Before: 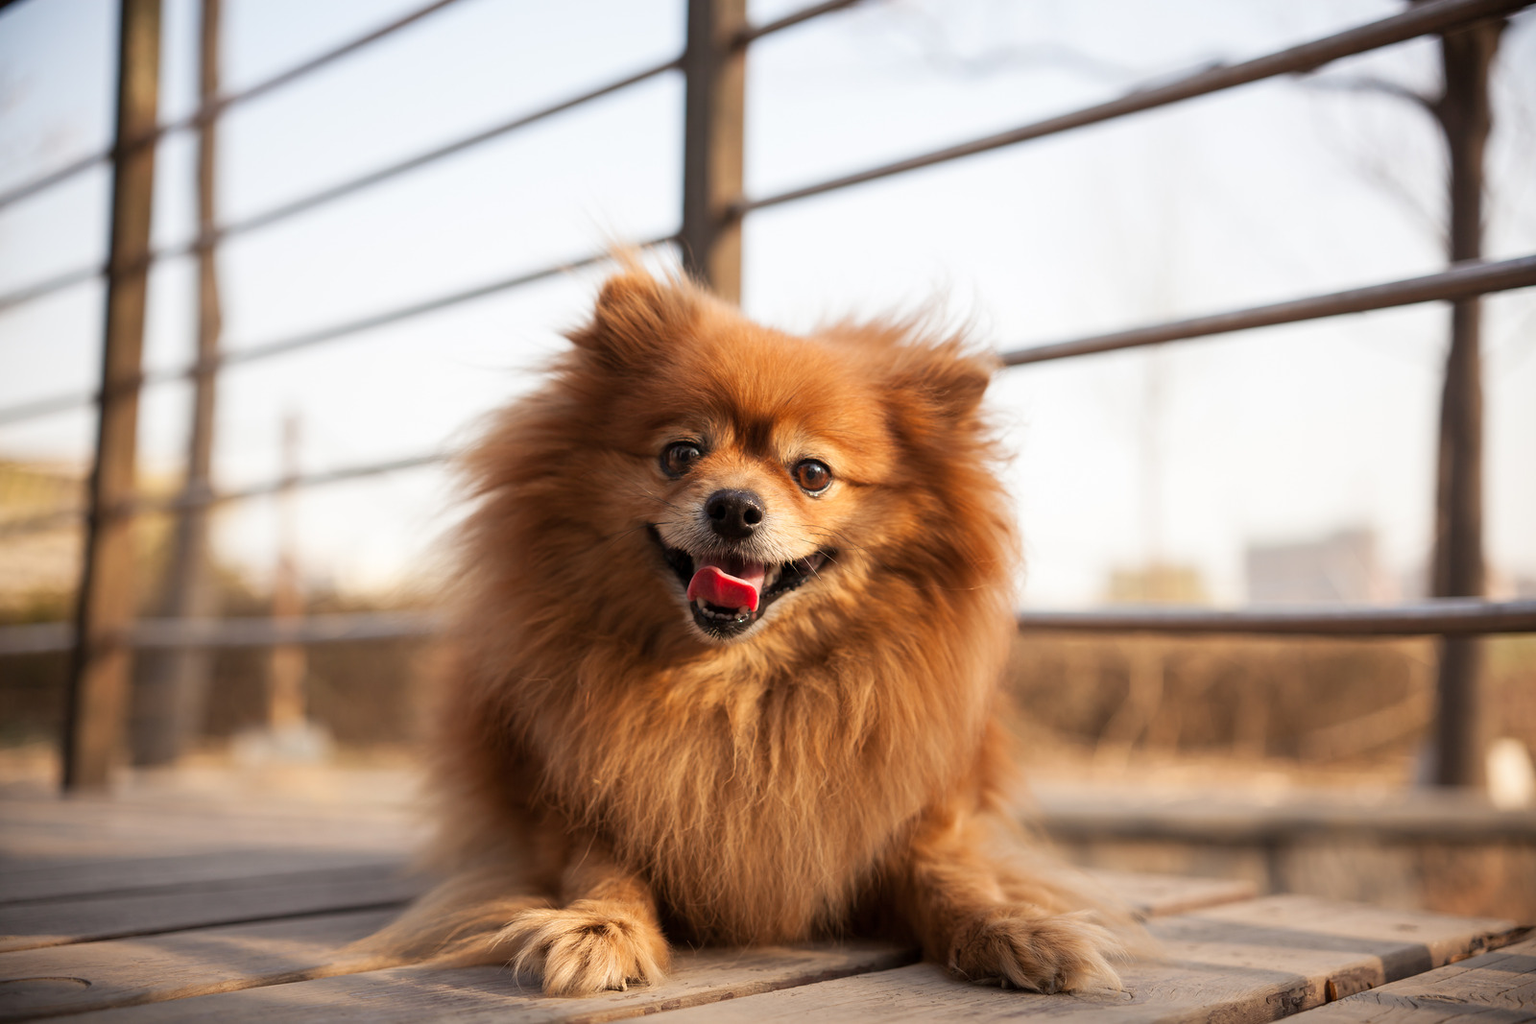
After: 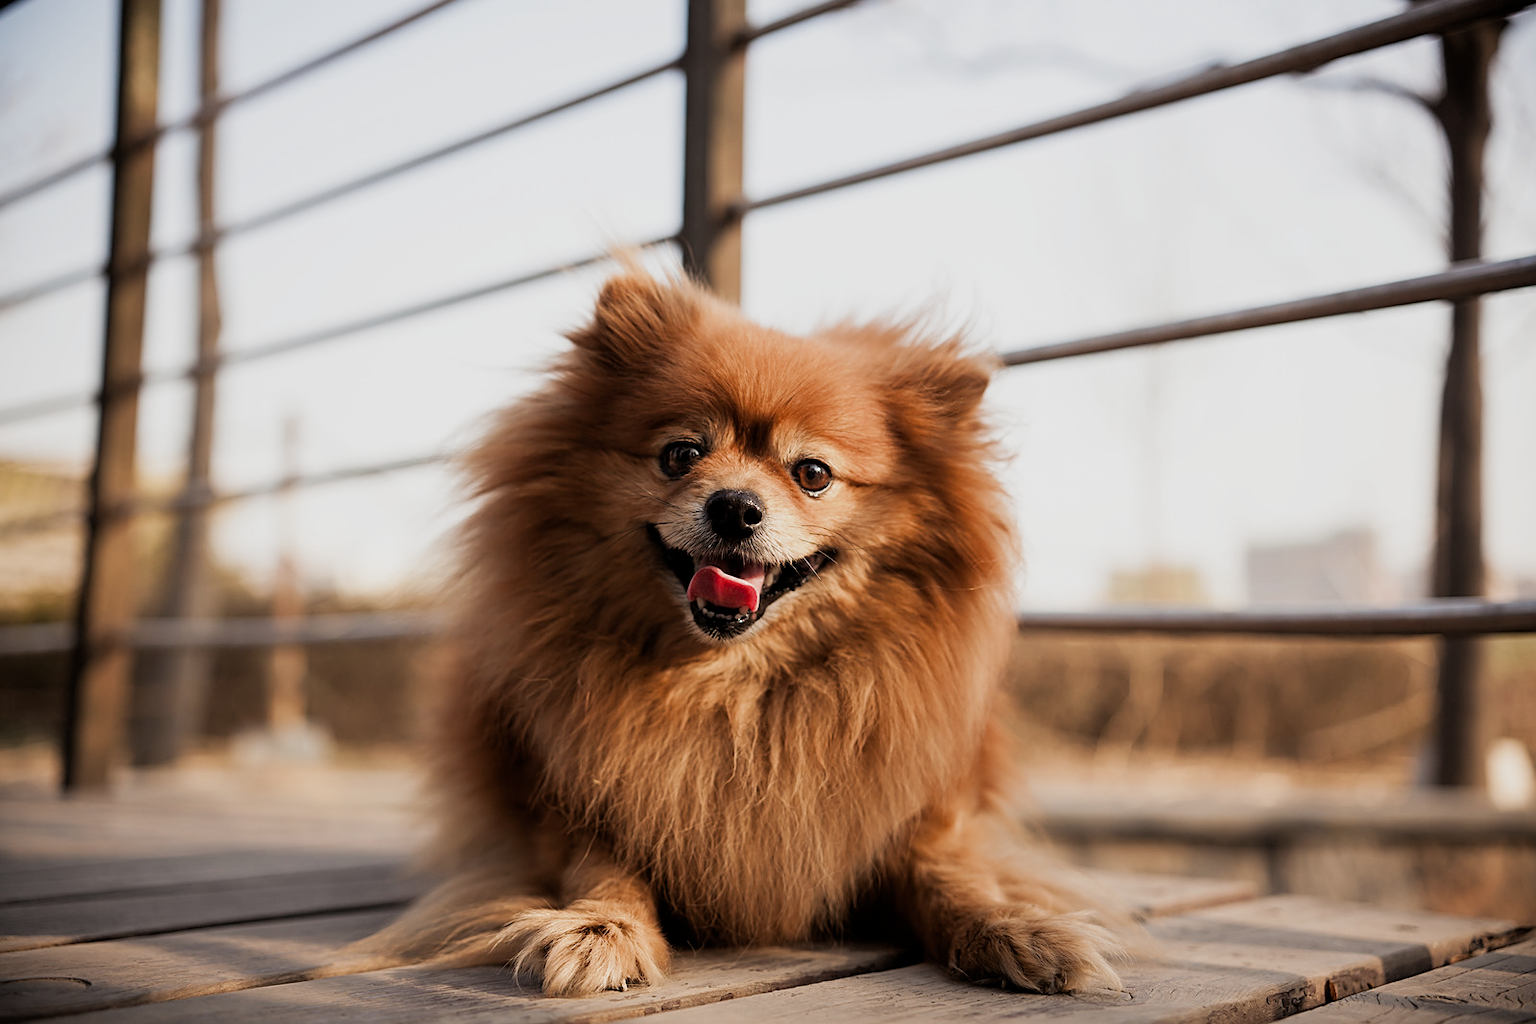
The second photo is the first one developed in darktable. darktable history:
sharpen: on, module defaults
filmic rgb: middle gray luminance 21.73%, black relative exposure -14 EV, white relative exposure 2.96 EV, threshold 6 EV, target black luminance 0%, hardness 8.81, latitude 59.69%, contrast 1.208, highlights saturation mix 5%, shadows ↔ highlights balance 41.6%, add noise in highlights 0, color science v3 (2019), use custom middle-gray values true, iterations of high-quality reconstruction 0, contrast in highlights soft, enable highlight reconstruction true
